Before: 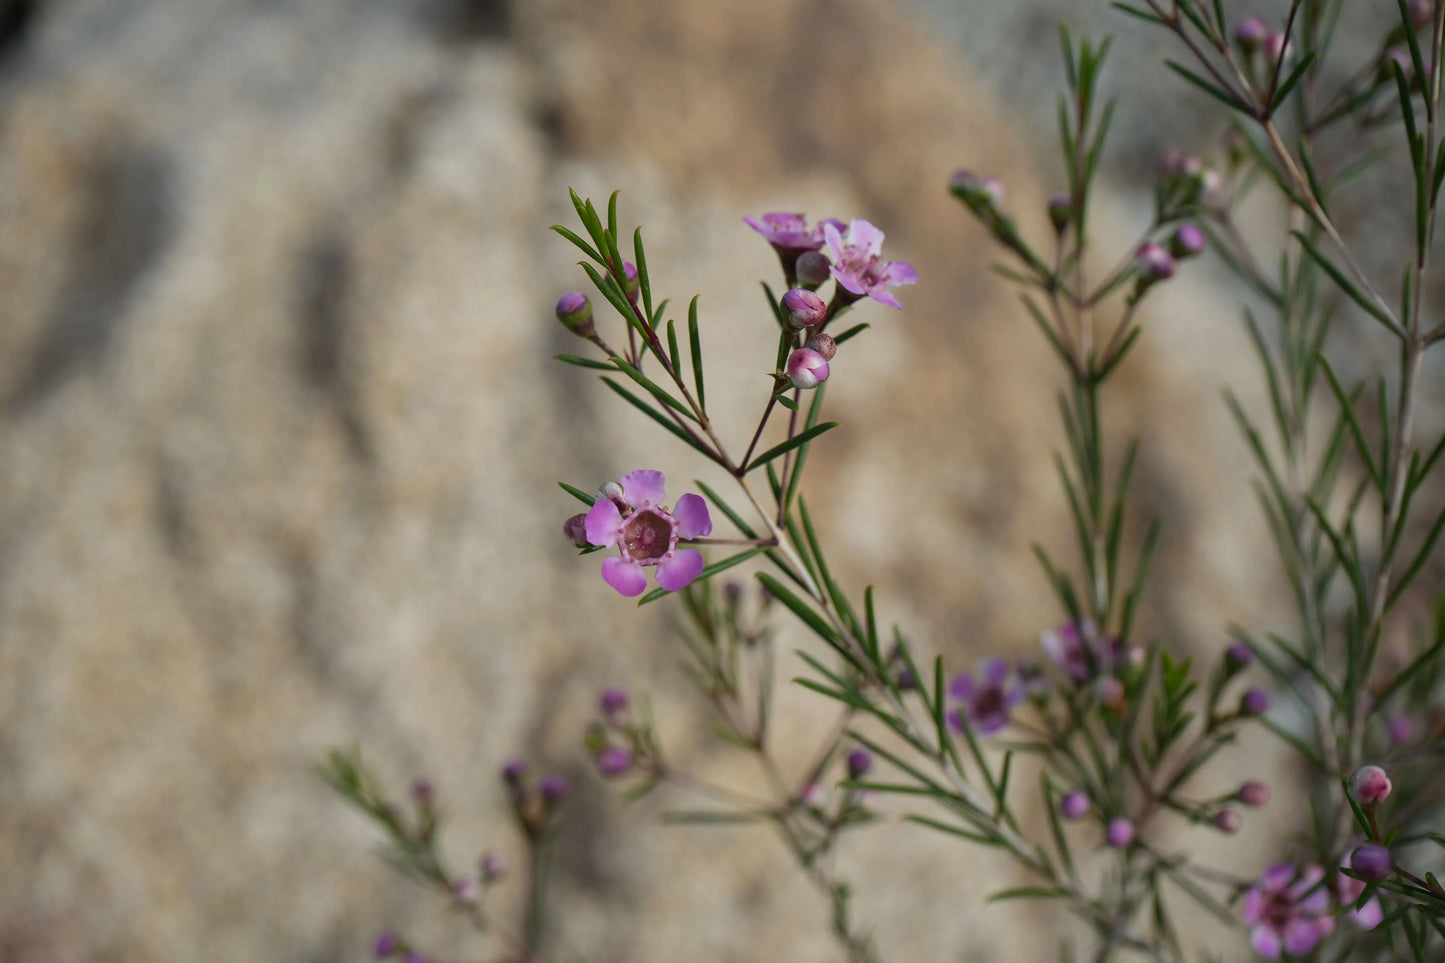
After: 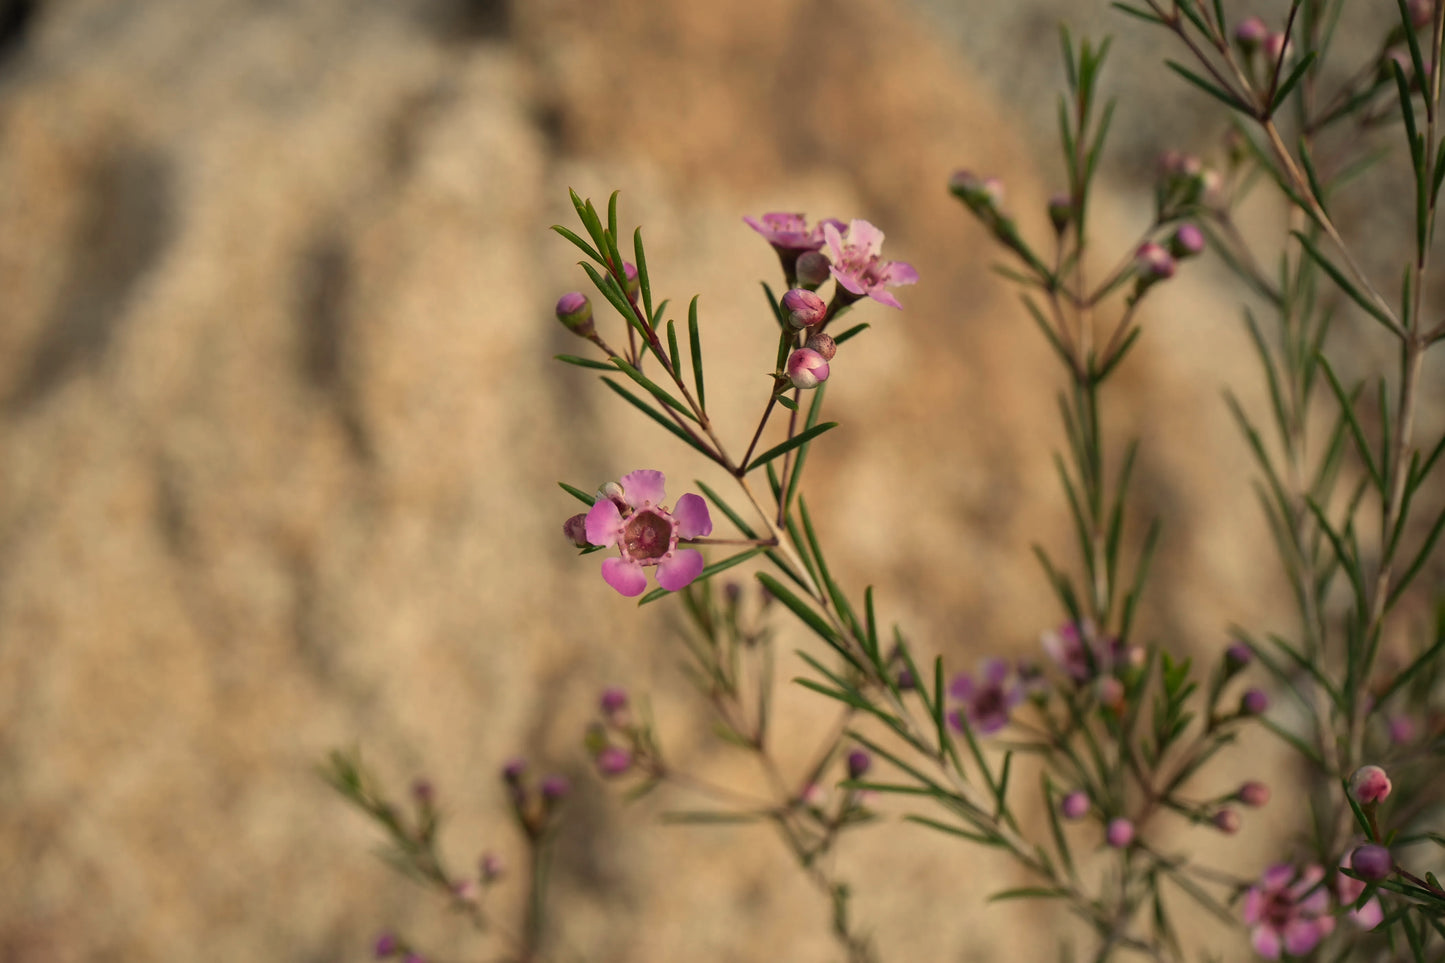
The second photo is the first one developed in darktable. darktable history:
white balance: red 1.138, green 0.996, blue 0.812
tone equalizer: on, module defaults
